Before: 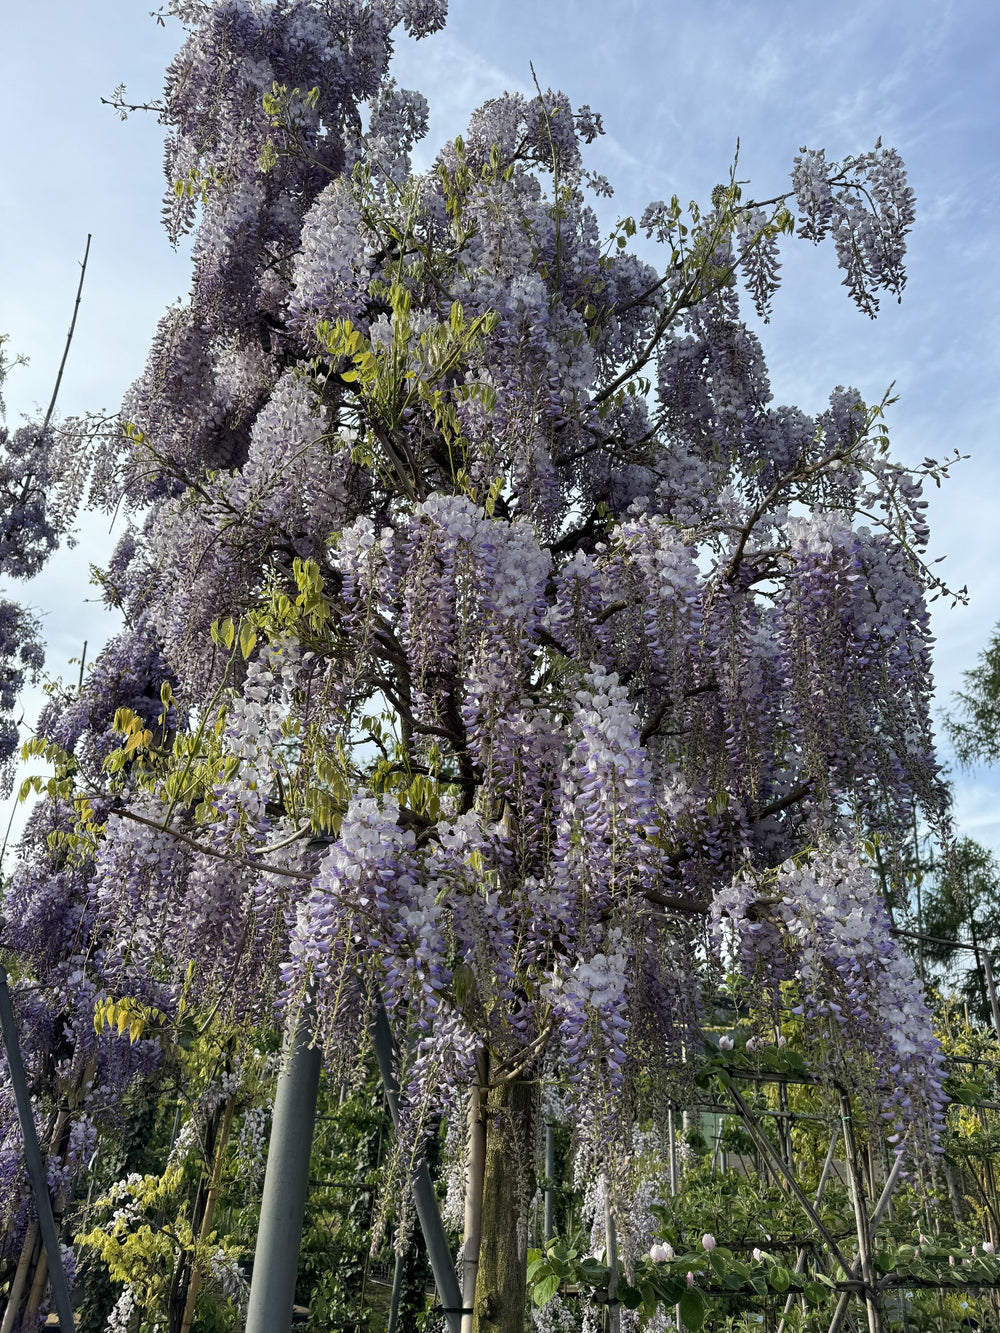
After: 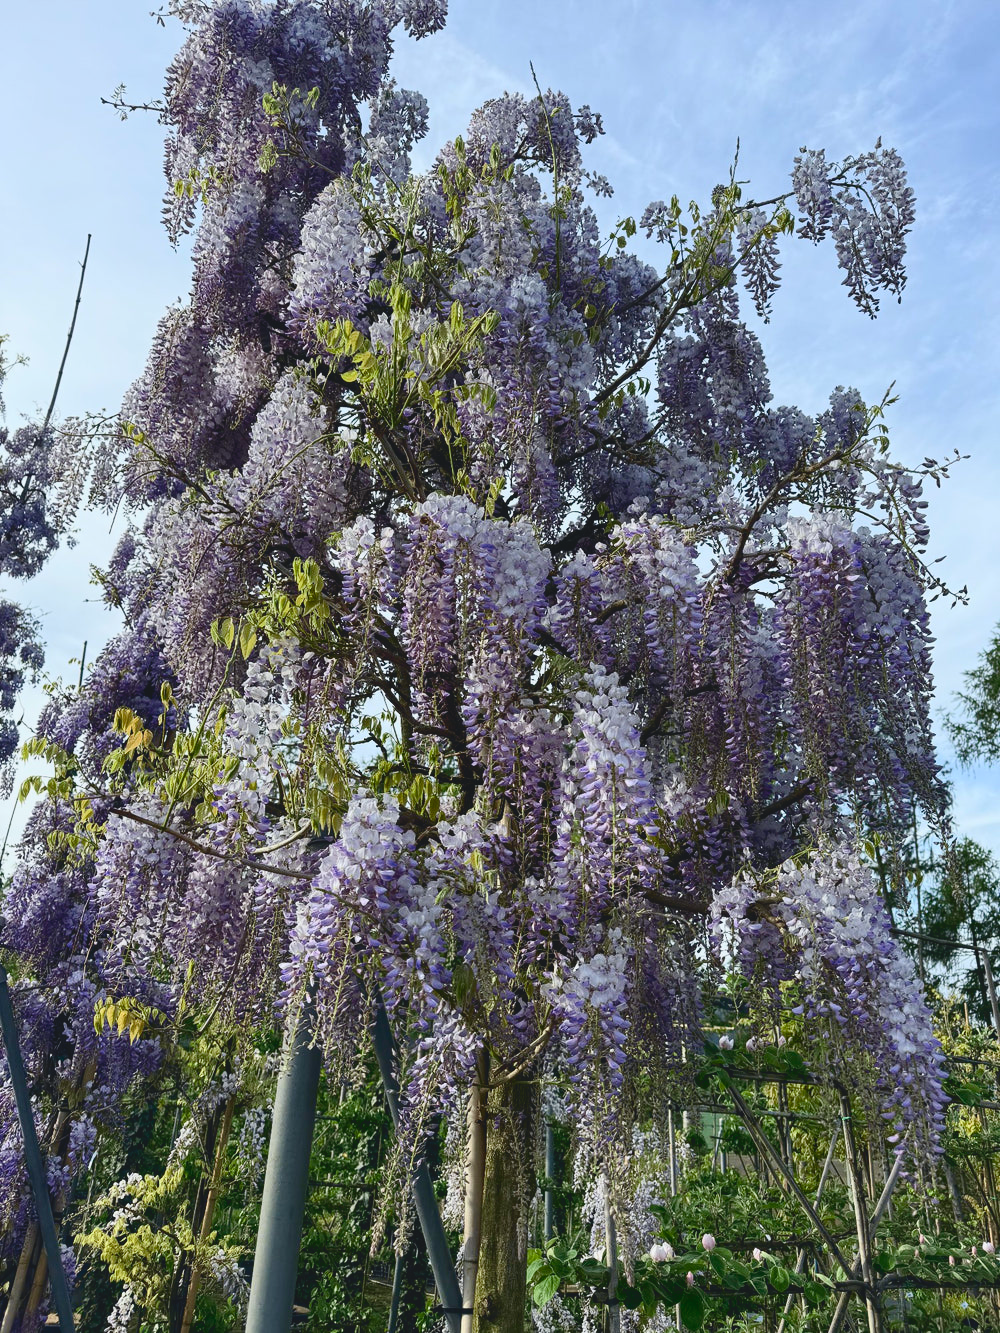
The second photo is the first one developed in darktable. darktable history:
color balance rgb: perceptual saturation grading › global saturation 20%, perceptual saturation grading › highlights -25%, perceptual saturation grading › shadows 25%
tone curve: curves: ch0 [(0, 0.084) (0.155, 0.169) (0.46, 0.466) (0.751, 0.788) (1, 0.961)]; ch1 [(0, 0) (0.43, 0.408) (0.476, 0.469) (0.505, 0.503) (0.553, 0.563) (0.592, 0.581) (0.631, 0.625) (1, 1)]; ch2 [(0, 0) (0.505, 0.495) (0.55, 0.557) (0.583, 0.573) (1, 1)], color space Lab, independent channels, preserve colors none
